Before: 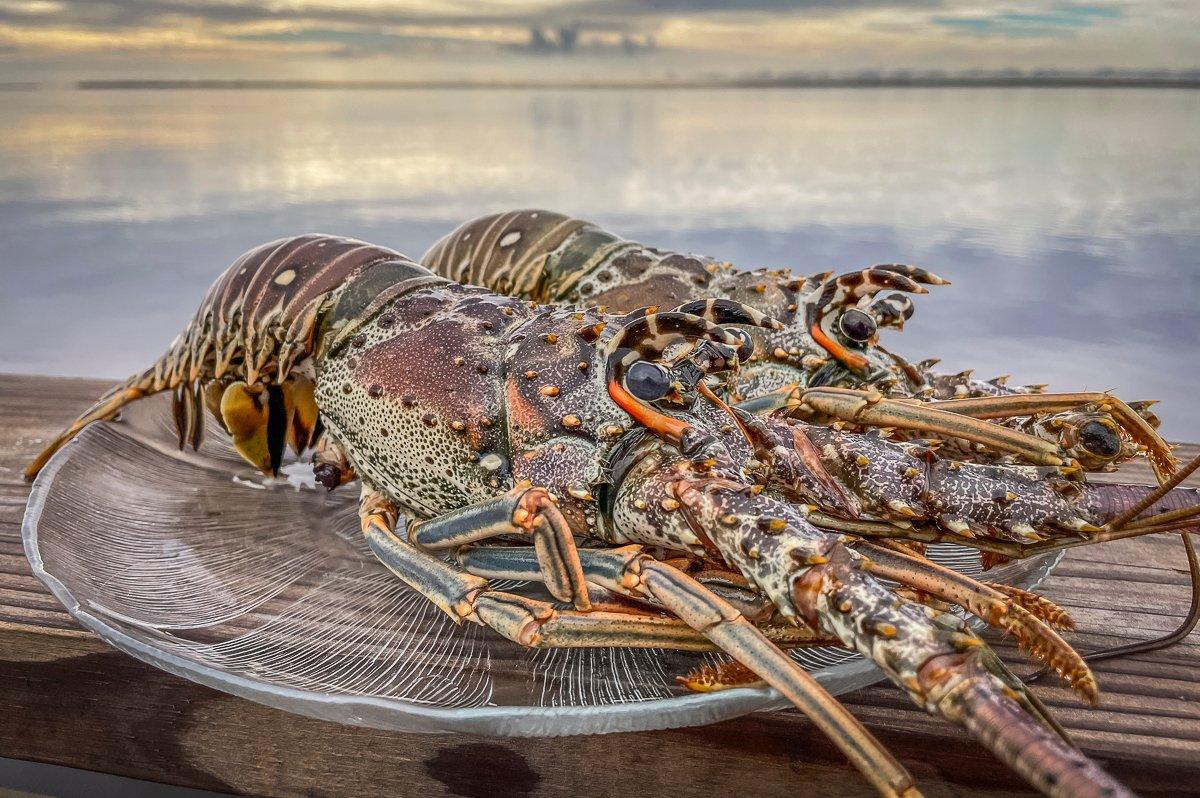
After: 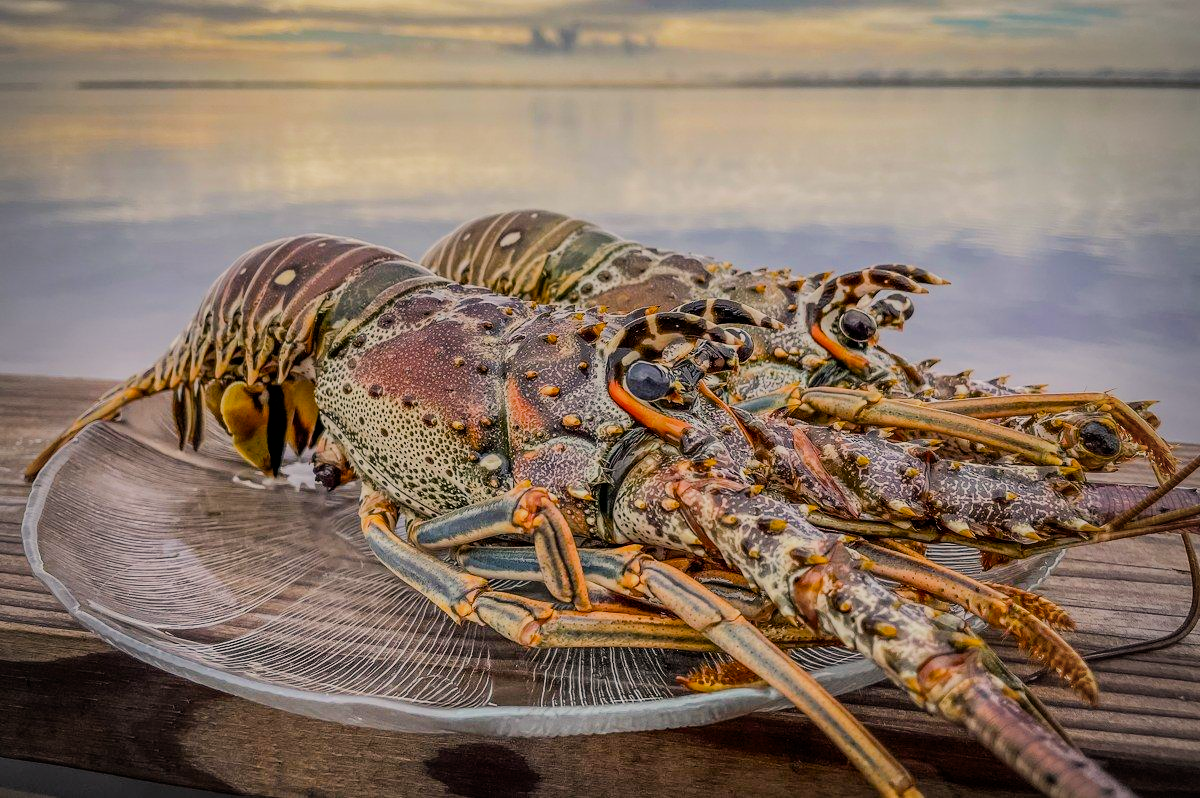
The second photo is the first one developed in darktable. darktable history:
filmic rgb: black relative exposure -7.65 EV, white relative exposure 4.56 EV, hardness 3.61, iterations of high-quality reconstruction 0
color balance rgb: highlights gain › chroma 1.621%, highlights gain › hue 56.2°, linear chroma grading › shadows -8.638%, linear chroma grading › global chroma 9.797%, perceptual saturation grading › global saturation 25.572%
vignetting: brightness -0.51, saturation -0.519
